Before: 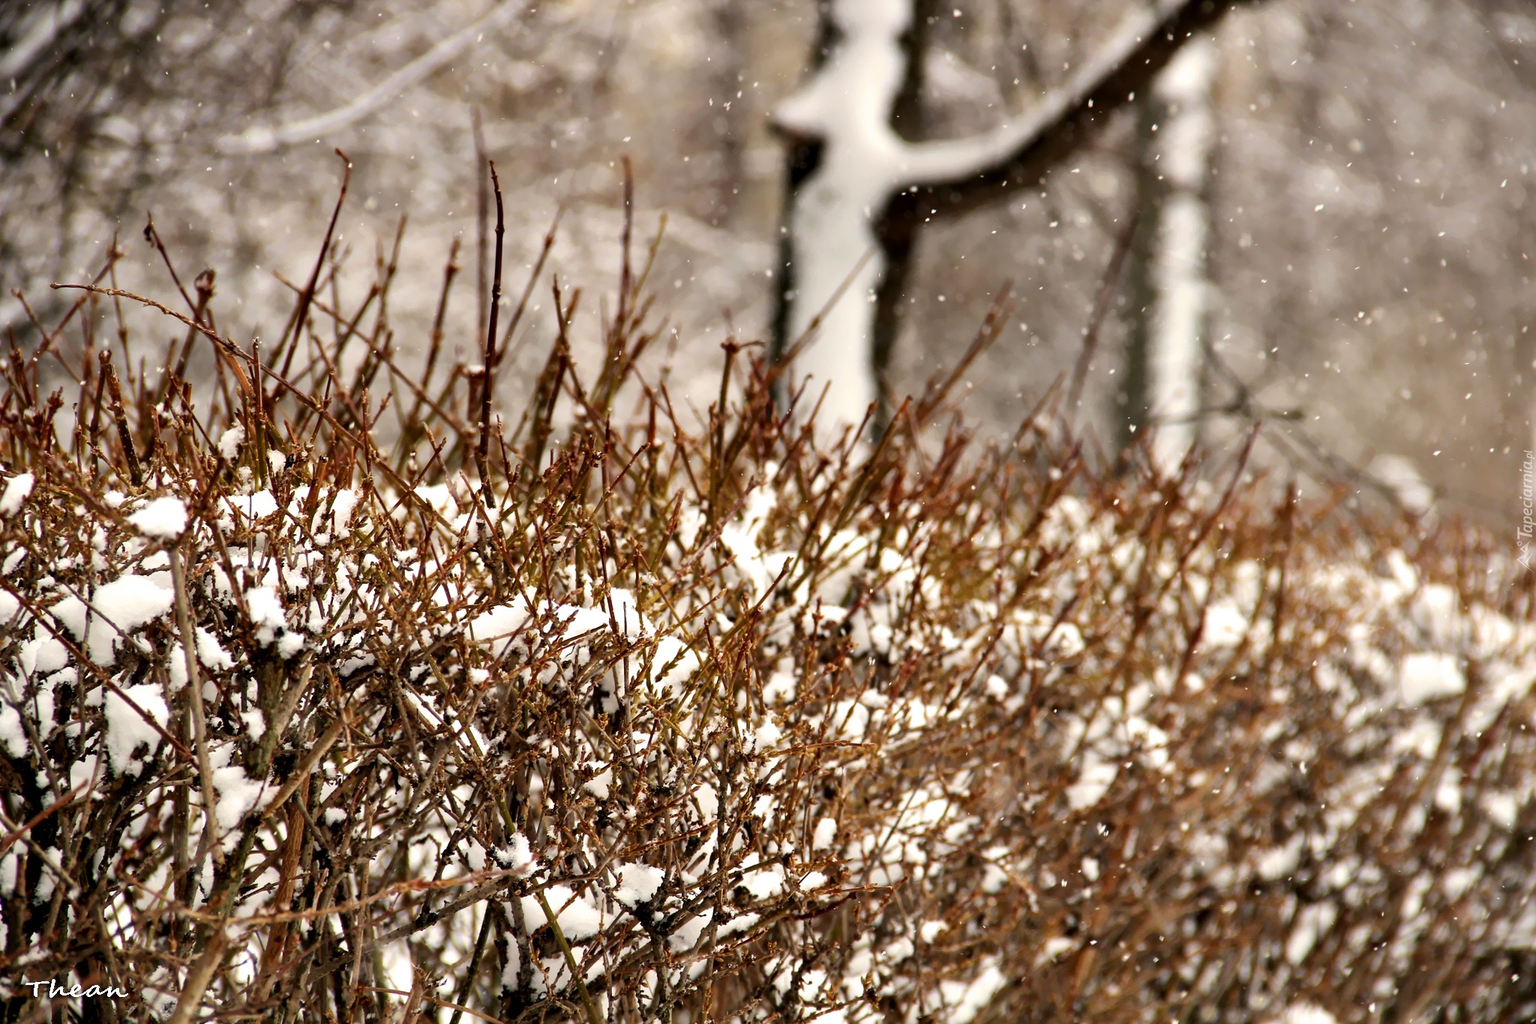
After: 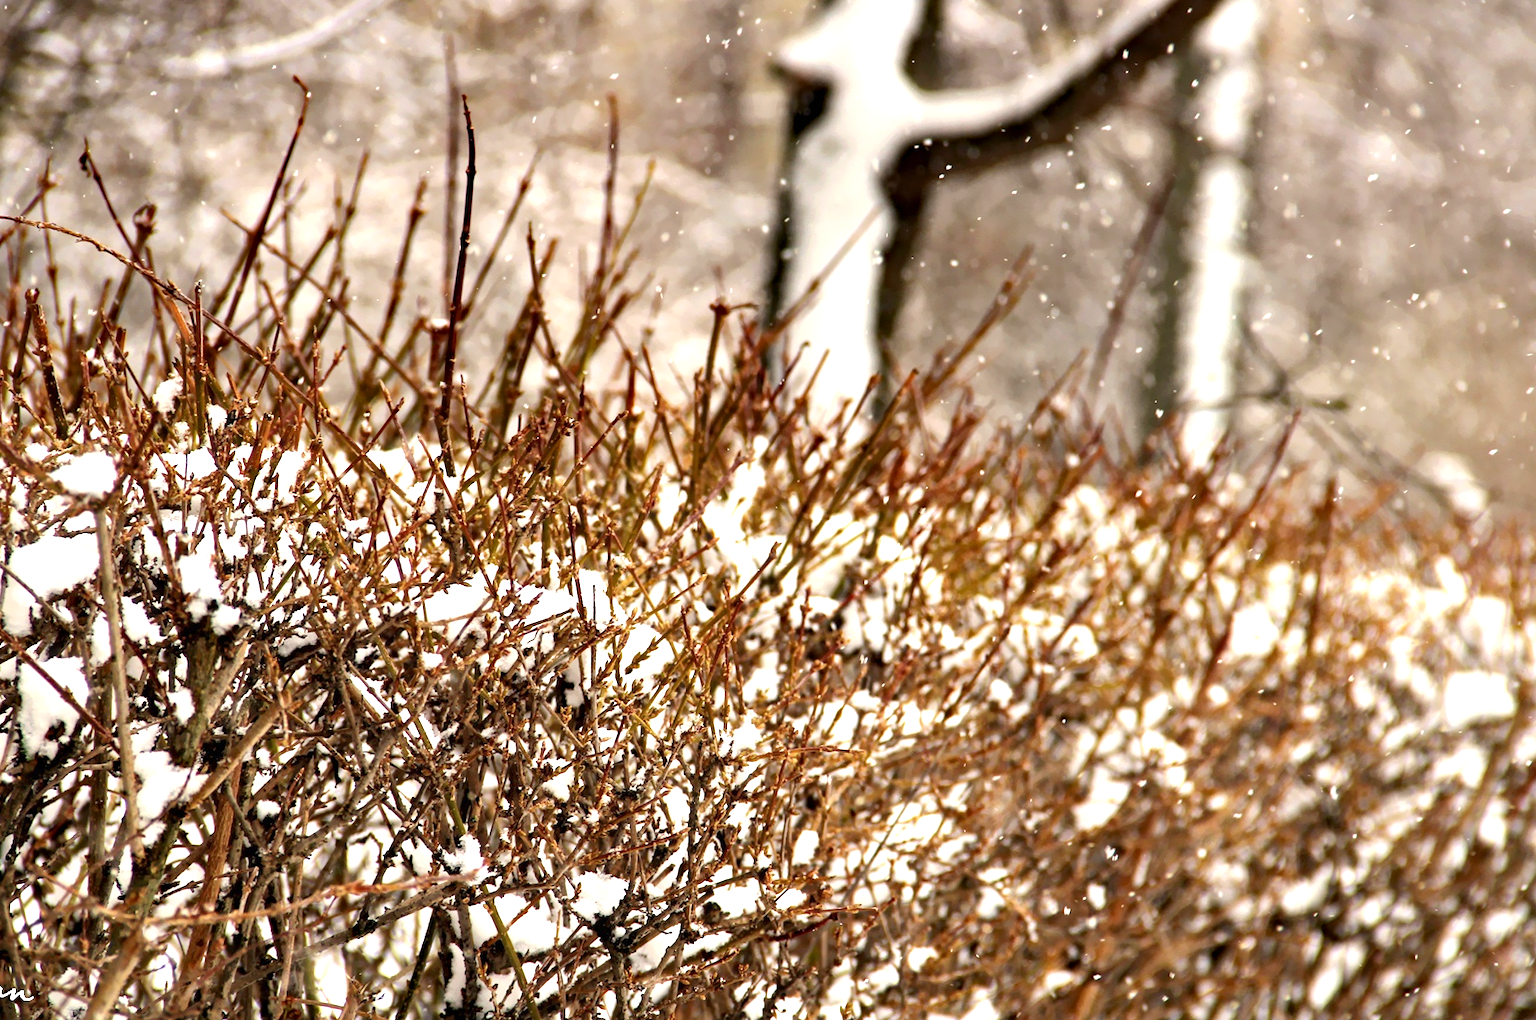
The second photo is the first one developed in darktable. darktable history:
crop and rotate: angle -1.96°, left 3.072%, top 4.174%, right 1.397%, bottom 0.554%
haze removal: compatibility mode true
exposure: black level correction 0, exposure 0.701 EV, compensate highlight preservation false
